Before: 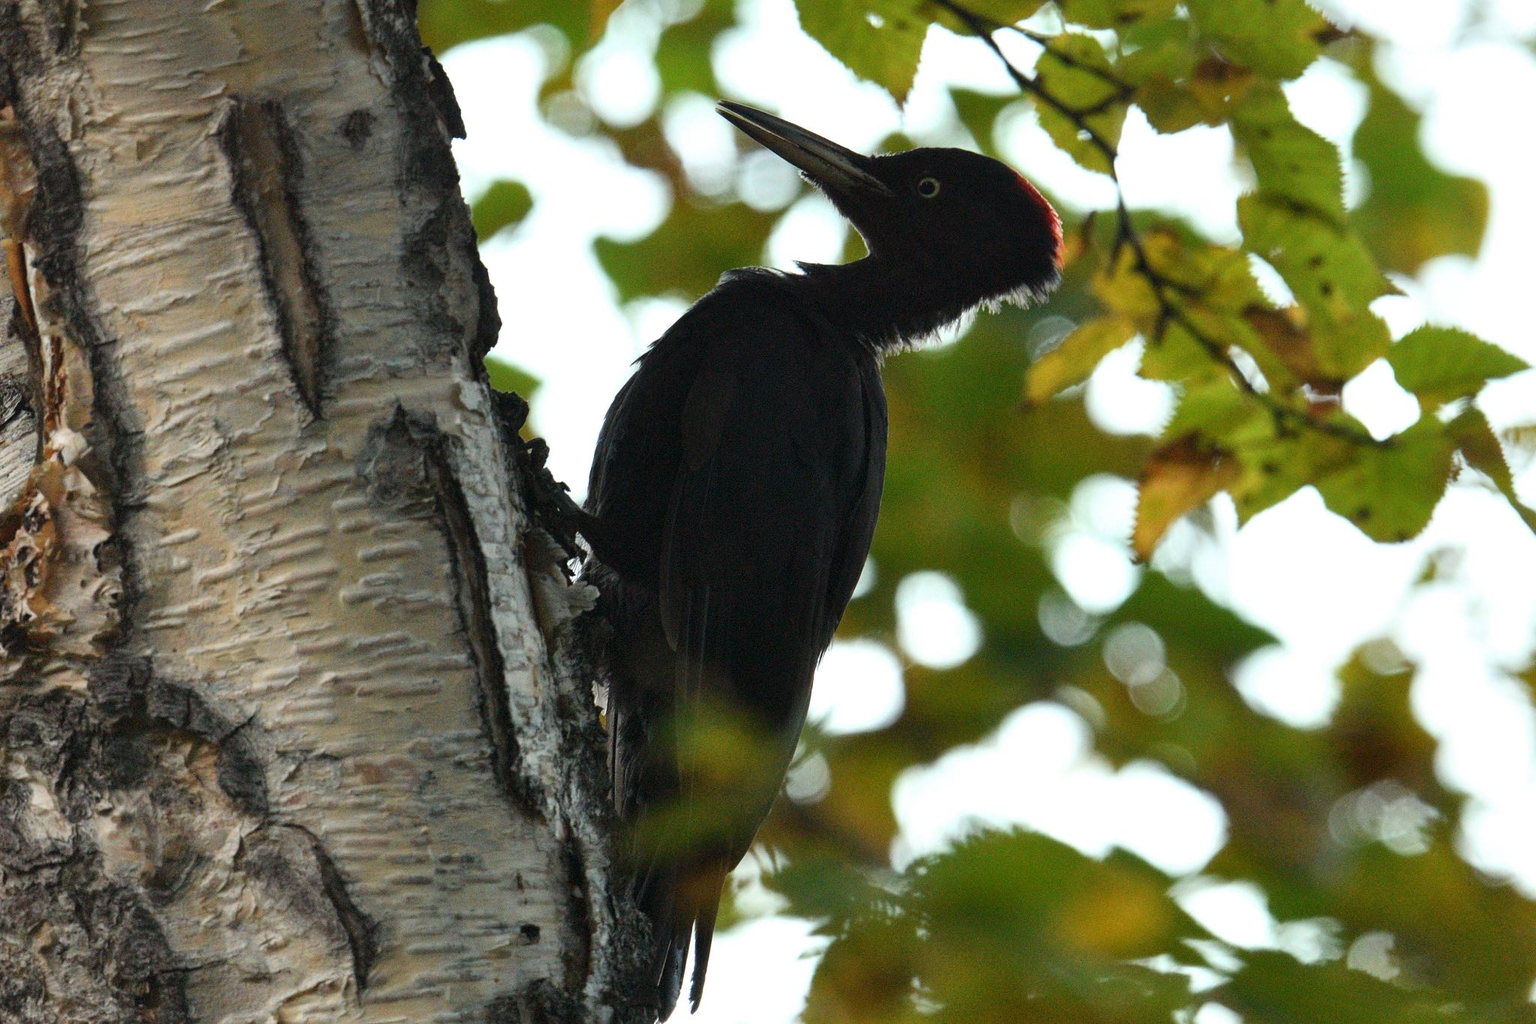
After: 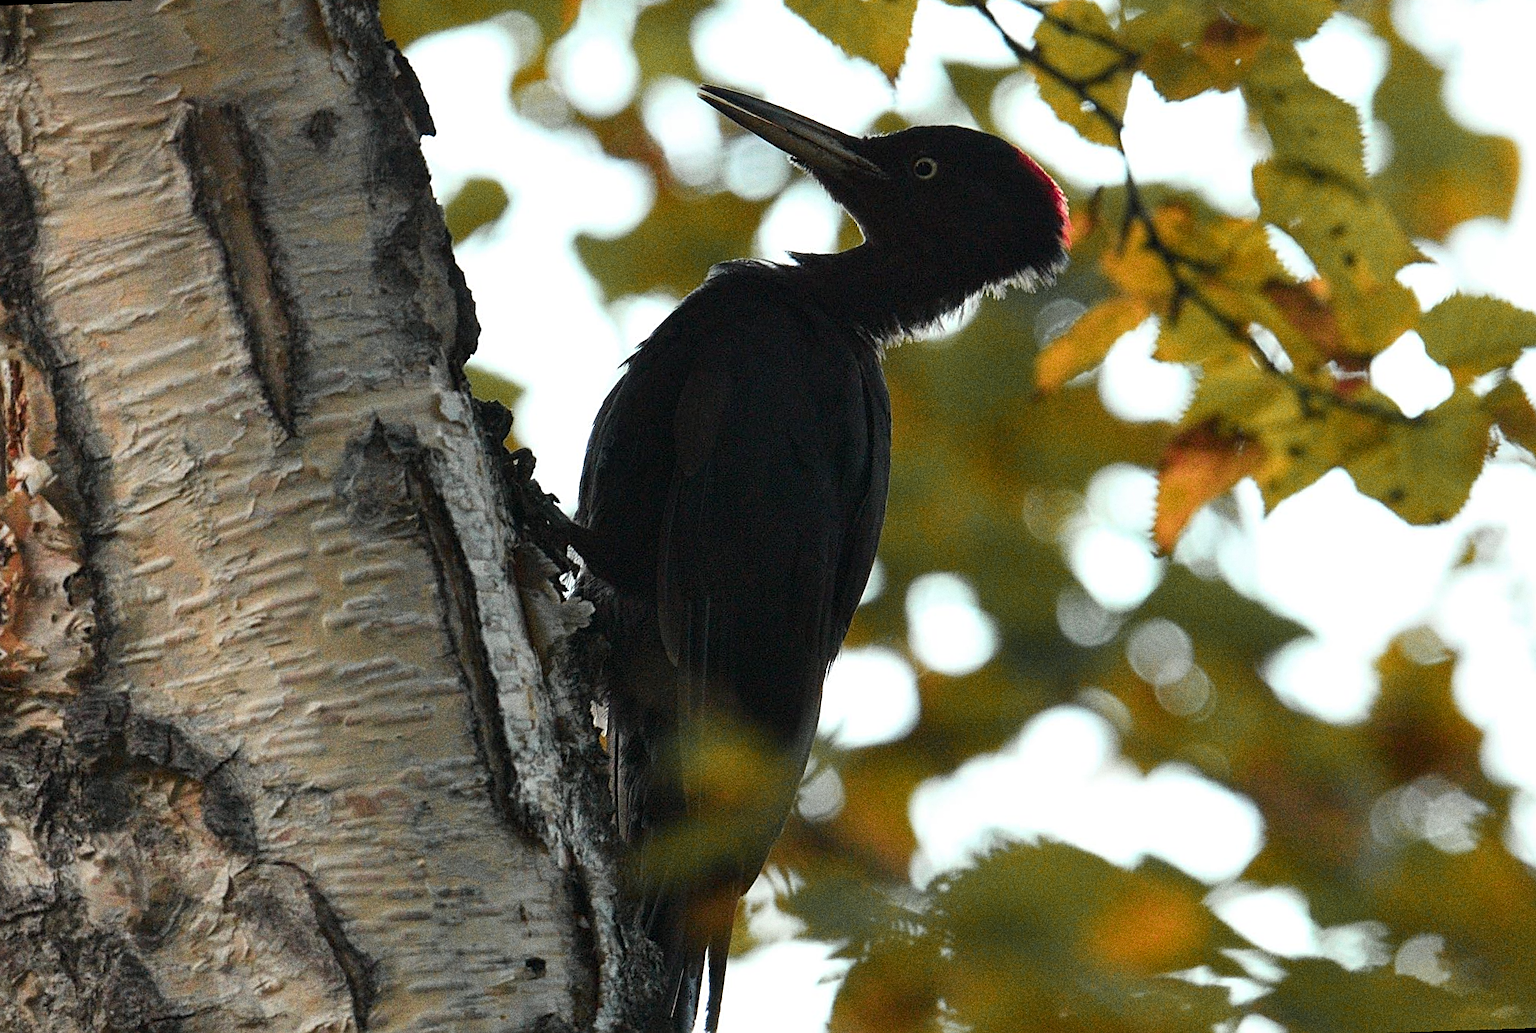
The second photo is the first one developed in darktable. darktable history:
color zones: curves: ch1 [(0.263, 0.53) (0.376, 0.287) (0.487, 0.512) (0.748, 0.547) (1, 0.513)]; ch2 [(0.262, 0.45) (0.751, 0.477)], mix 31.98%
sharpen: on, module defaults
grain: coarseness 0.09 ISO, strength 40%
rotate and perspective: rotation -2.12°, lens shift (vertical) 0.009, lens shift (horizontal) -0.008, automatic cropping original format, crop left 0.036, crop right 0.964, crop top 0.05, crop bottom 0.959
